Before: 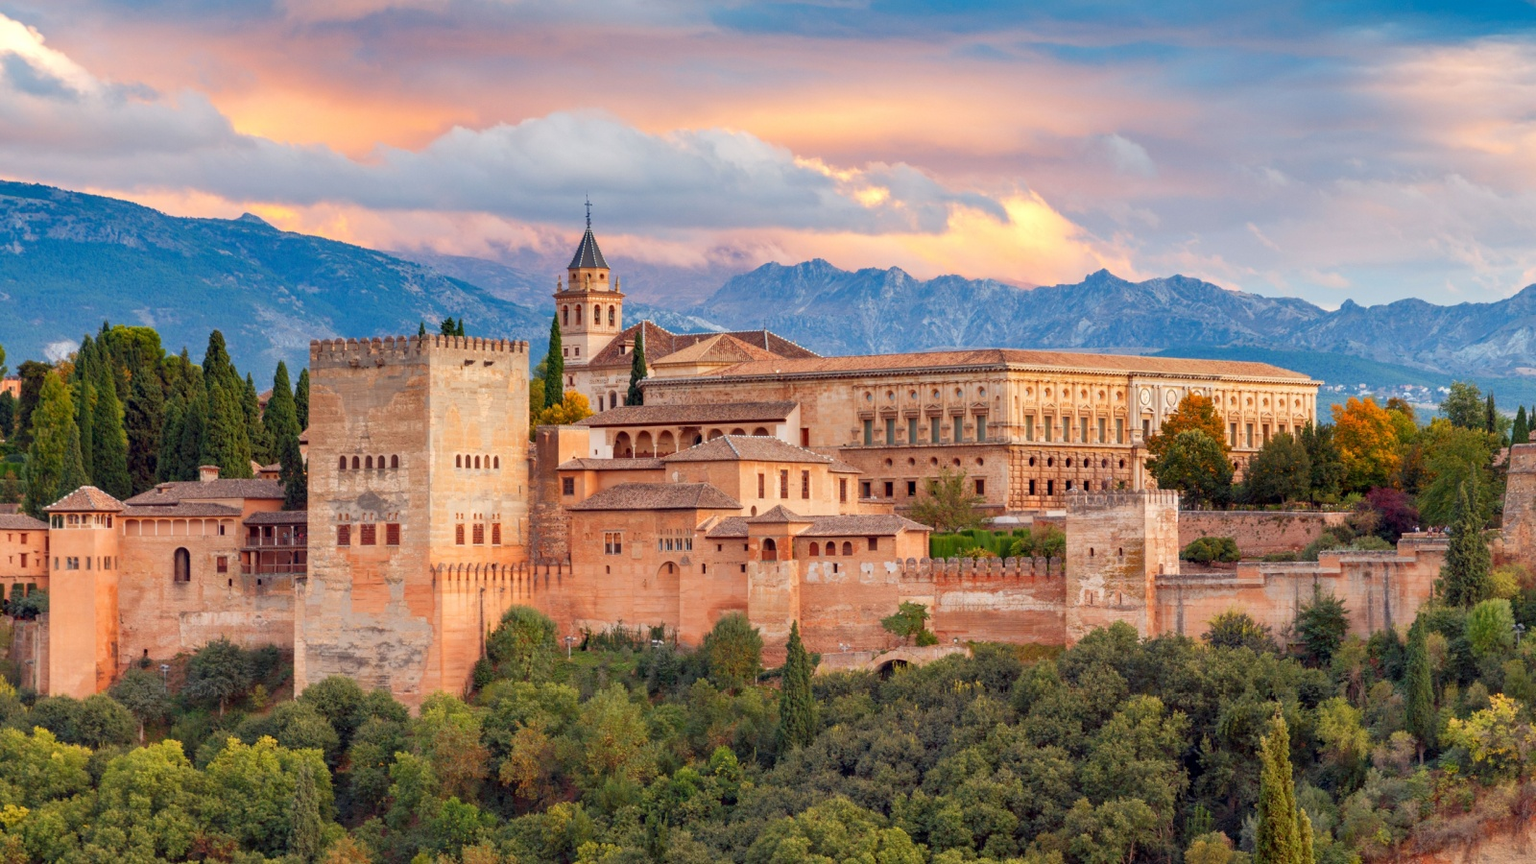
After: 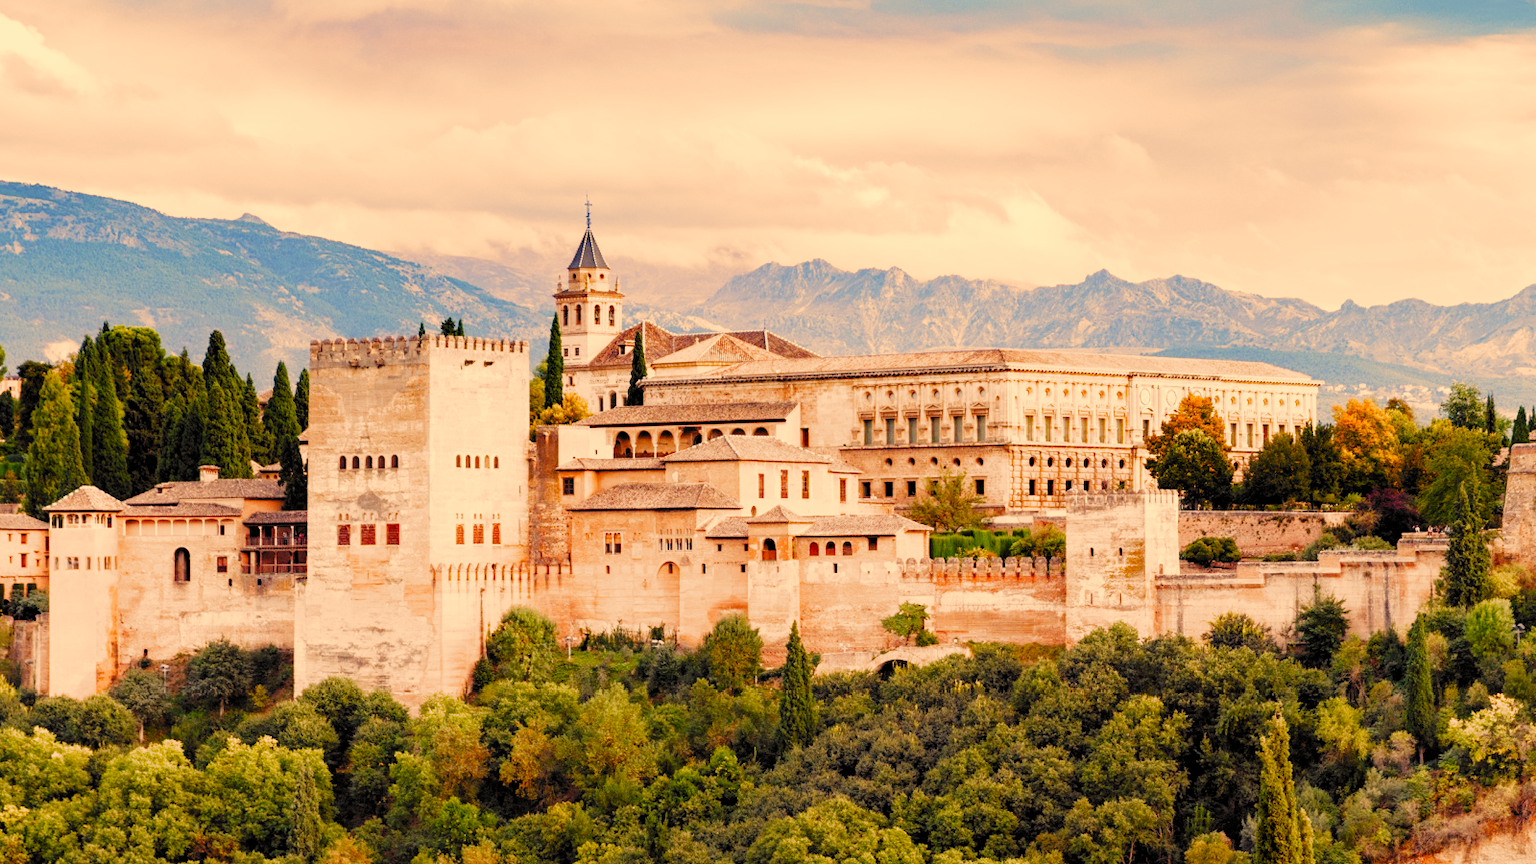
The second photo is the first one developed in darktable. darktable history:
exposure: exposure 0.773 EV, compensate exposure bias true, compensate highlight preservation false
filmic rgb: black relative exposure -5.08 EV, white relative exposure 3.98 EV, hardness 2.89, contrast 1.197, highlights saturation mix -31.31%, add noise in highlights 0.001, preserve chrominance no, color science v3 (2019), use custom middle-gray values true, iterations of high-quality reconstruction 0, contrast in highlights soft
color correction: highlights a* 14.89, highlights b* 31.83
contrast brightness saturation: contrast 0.077, saturation 0.023
tone equalizer: -8 EV -0.001 EV, -7 EV 0.003 EV, -6 EV -0.004 EV, -5 EV -0.011 EV, -4 EV -0.065 EV, -3 EV -0.223 EV, -2 EV -0.266 EV, -1 EV 0.08 EV, +0 EV 0.276 EV
